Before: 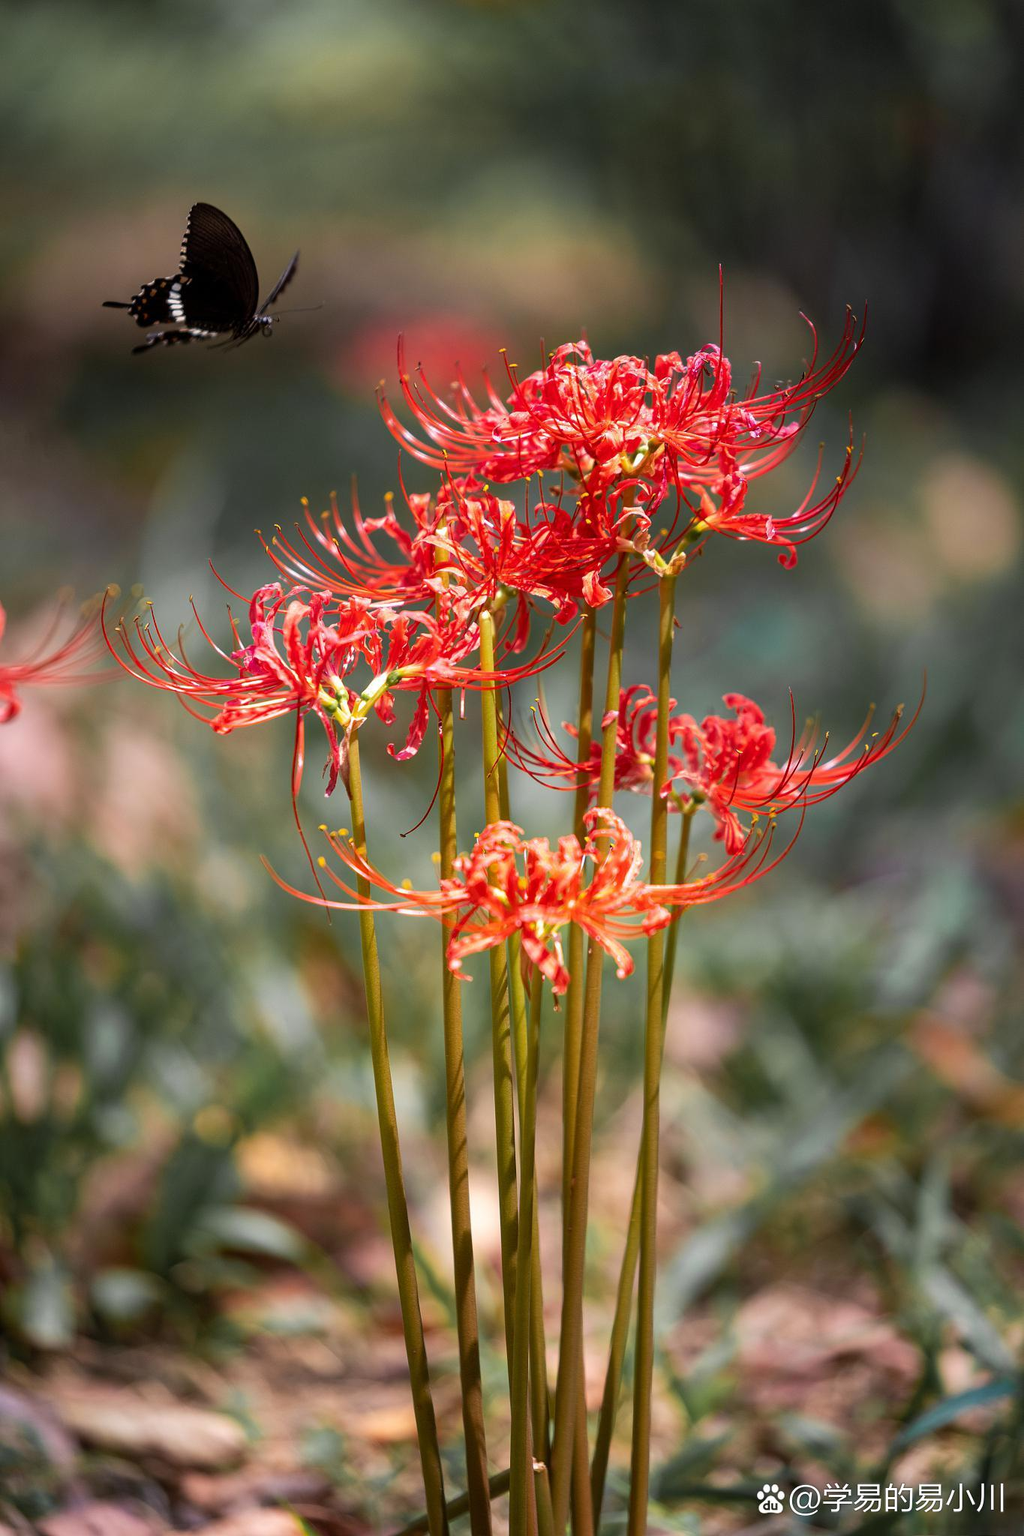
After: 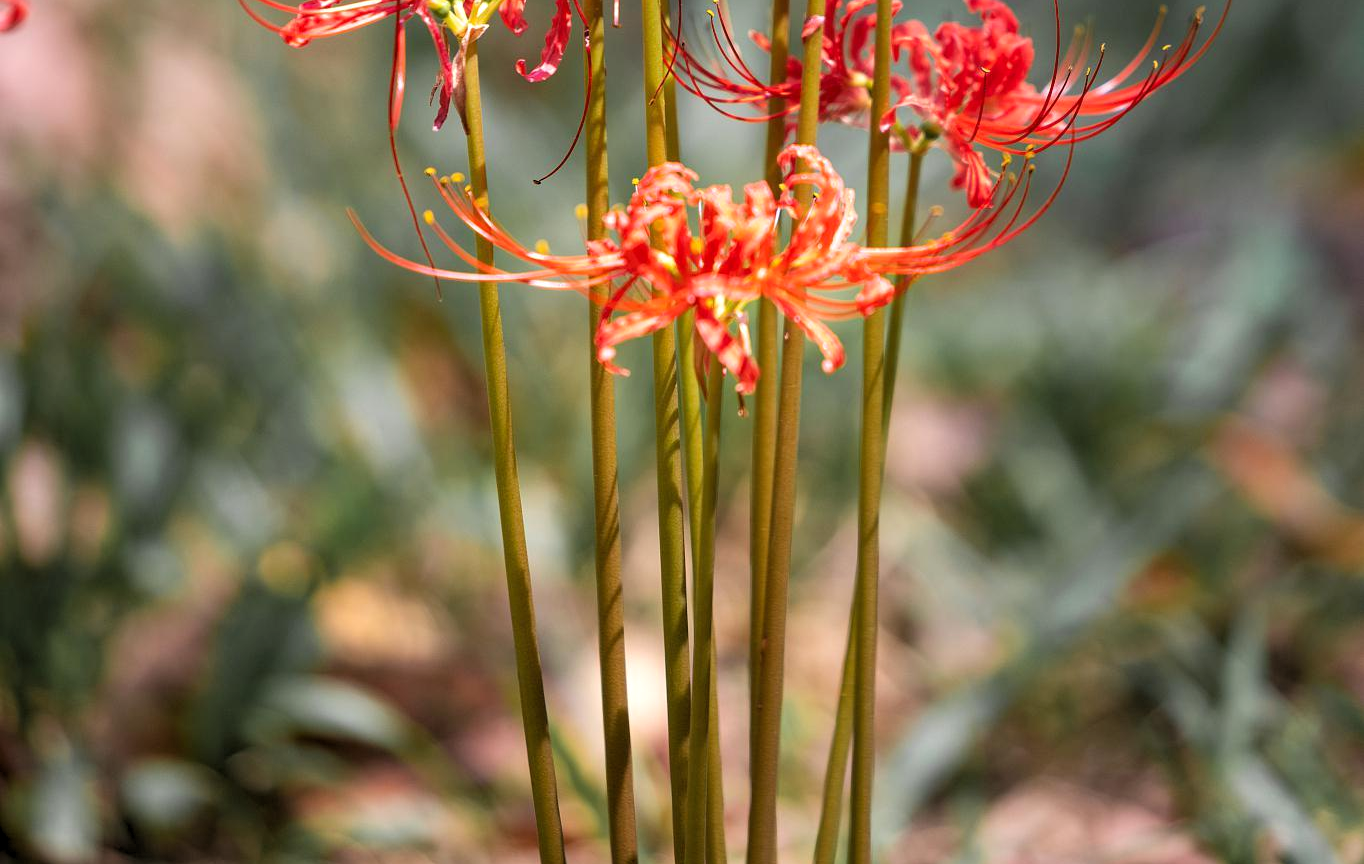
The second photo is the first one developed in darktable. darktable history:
crop: top 45.551%, bottom 12.262%
levels: levels [0.073, 0.497, 0.972]
